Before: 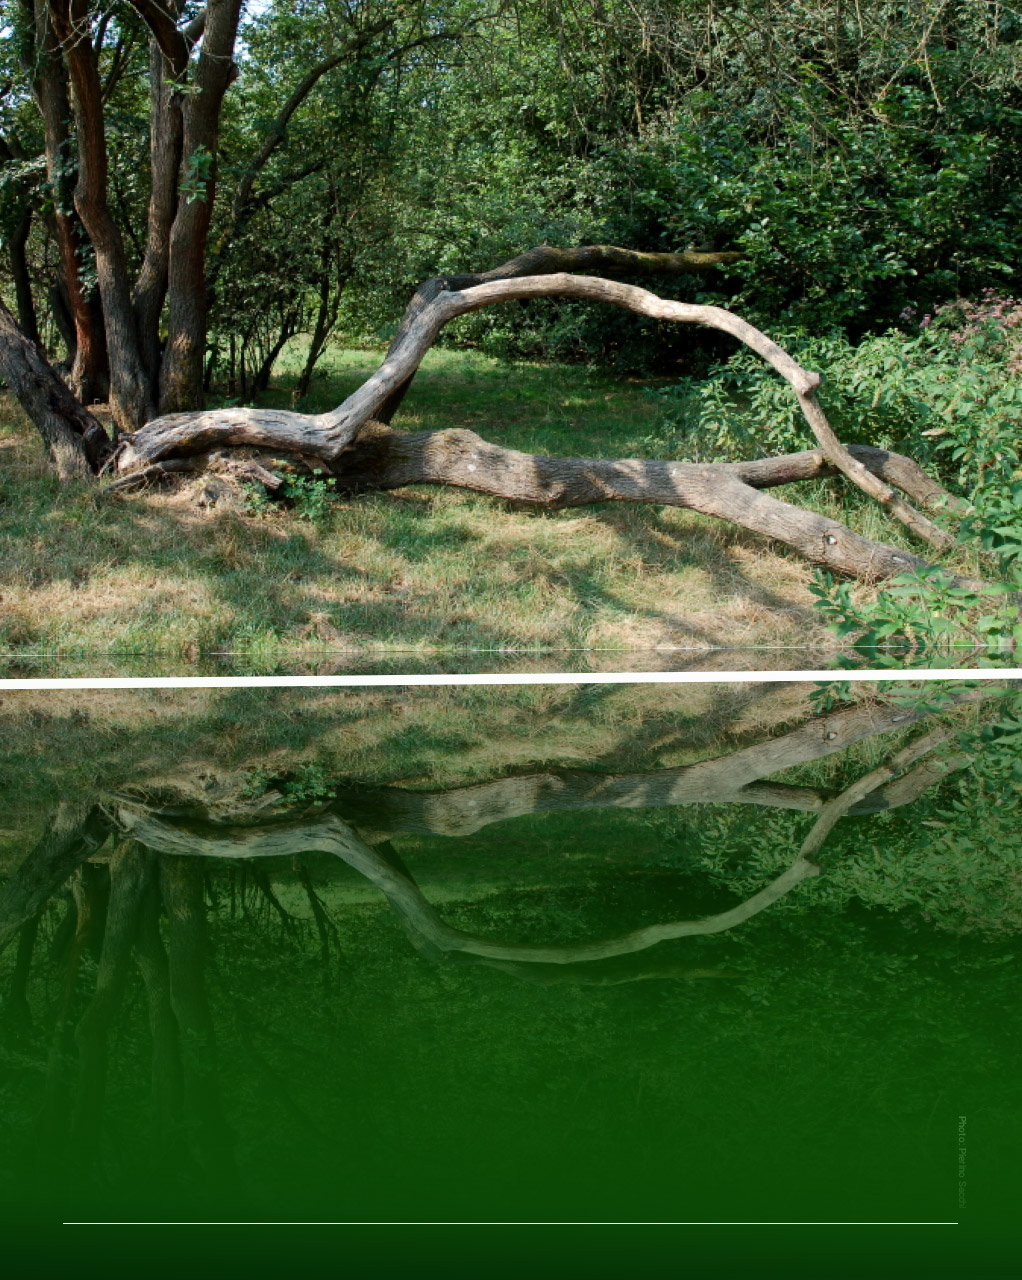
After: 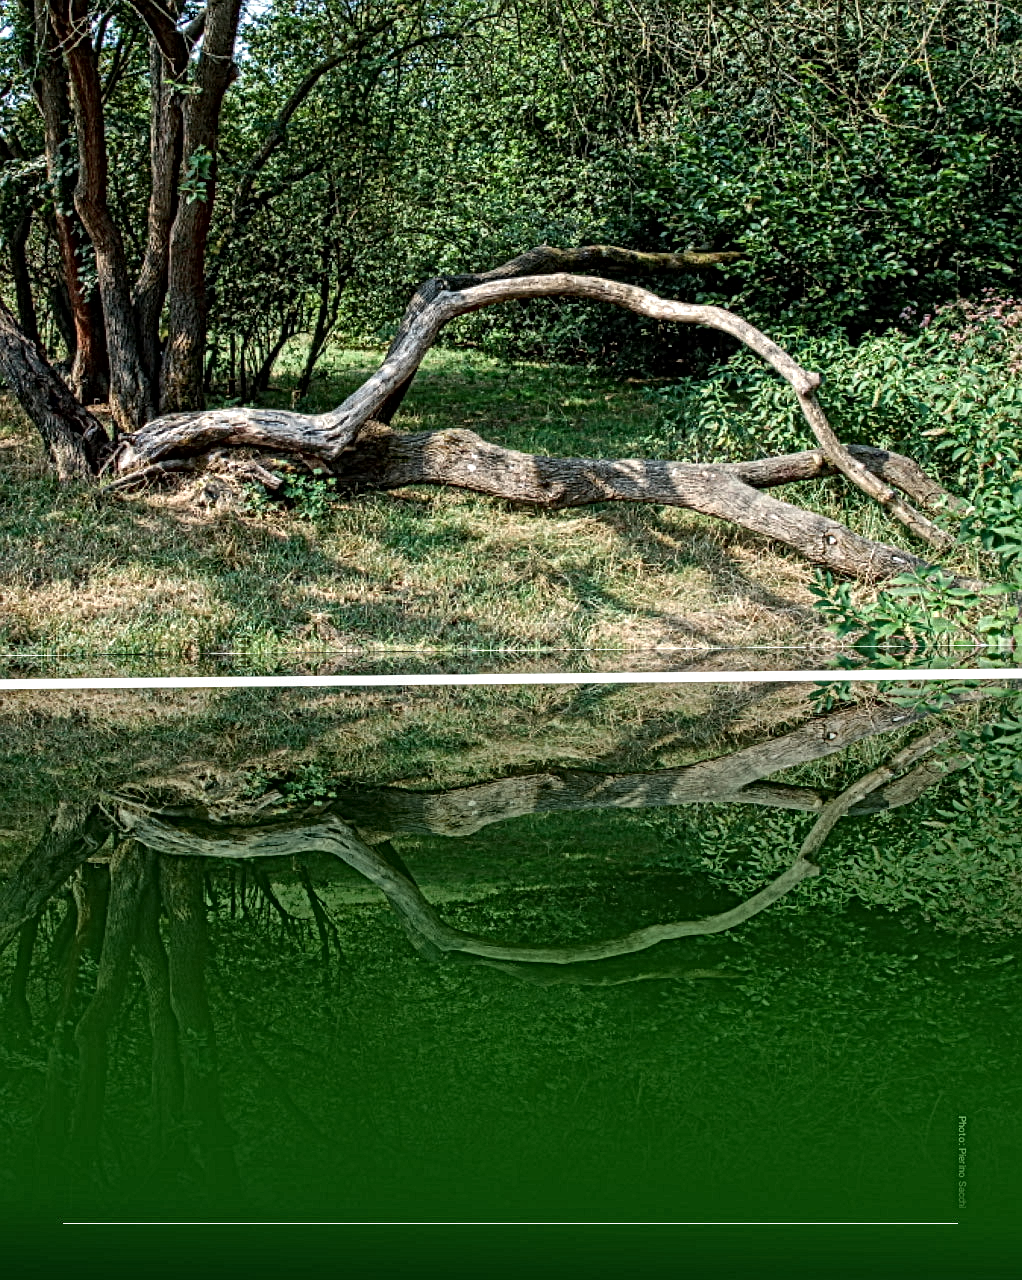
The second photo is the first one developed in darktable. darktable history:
white balance: red 1, blue 1
local contrast: mode bilateral grid, contrast 20, coarseness 3, detail 300%, midtone range 0.2
